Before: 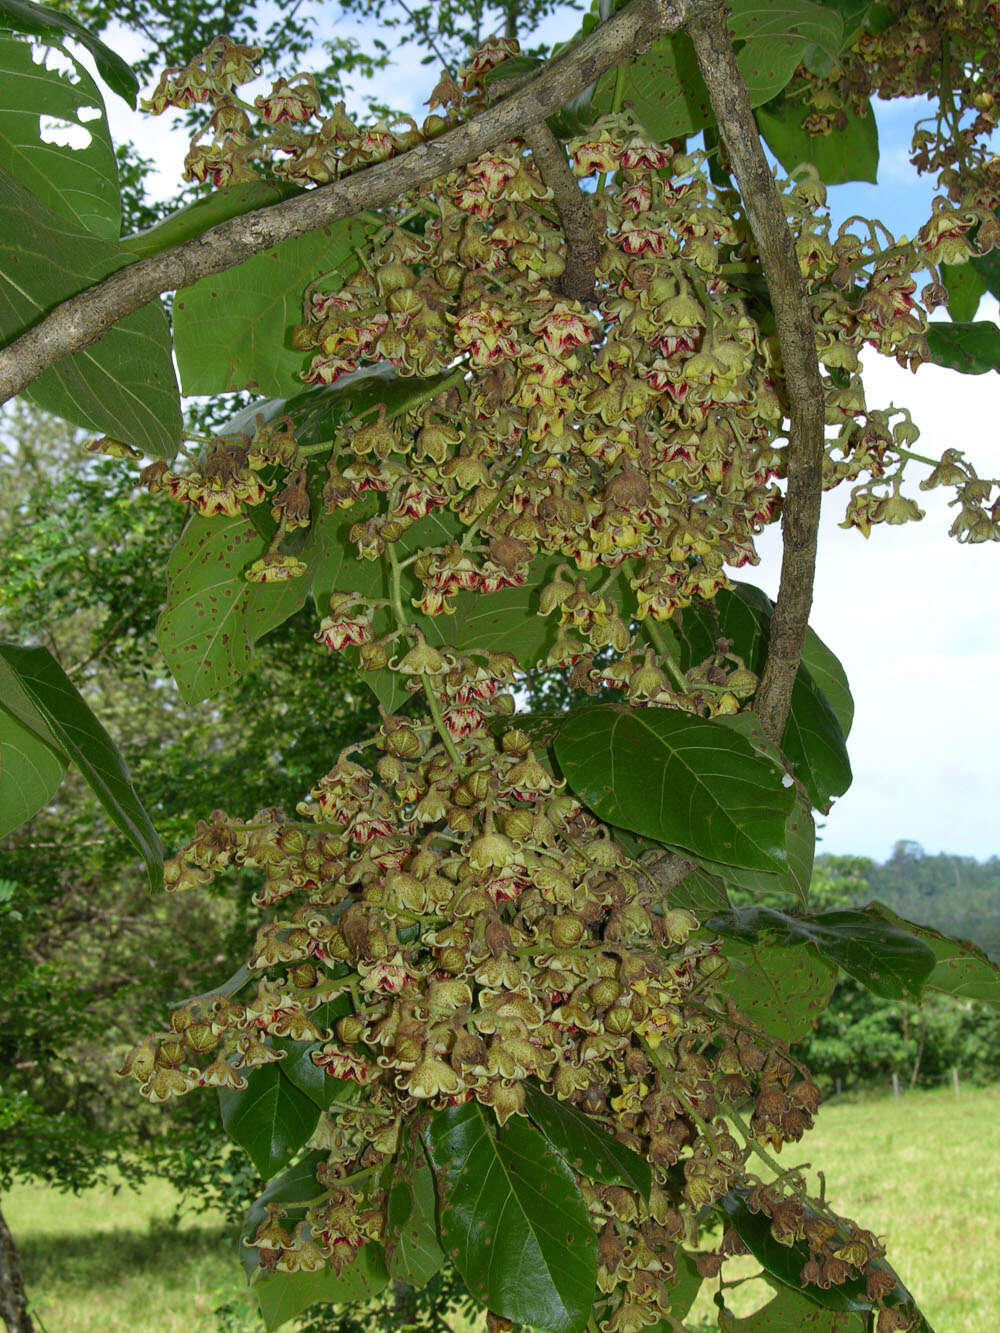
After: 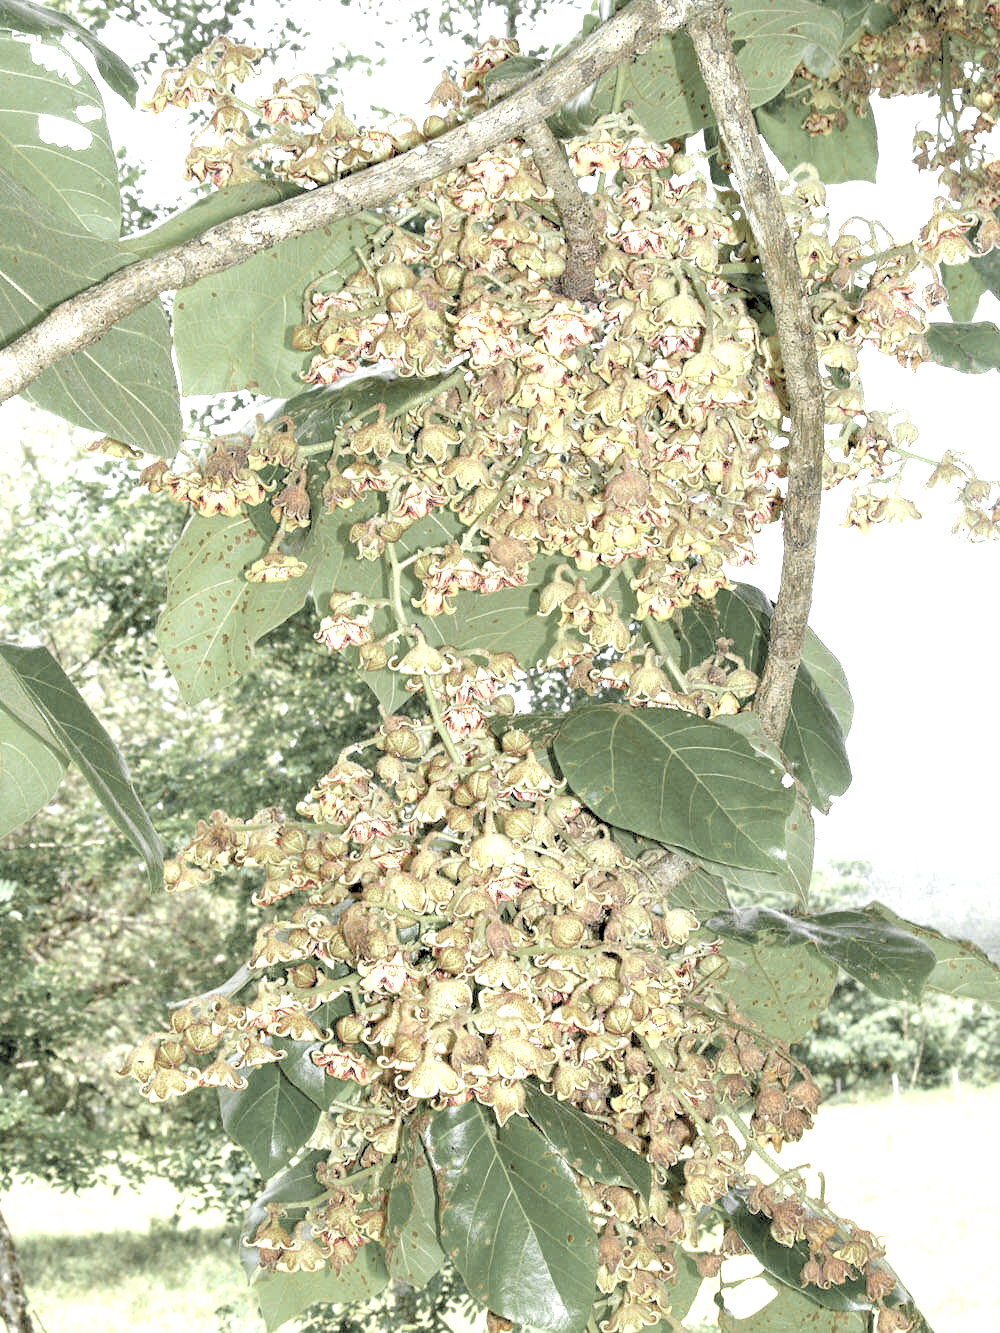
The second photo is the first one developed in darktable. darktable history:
exposure: black level correction 0.001, exposure 1.735 EV, compensate highlight preservation false
levels: levels [0.036, 0.364, 0.827]
color zones: curves: ch0 [(0, 0.613) (0.01, 0.613) (0.245, 0.448) (0.498, 0.529) (0.642, 0.665) (0.879, 0.777) (0.99, 0.613)]; ch1 [(0, 0.035) (0.121, 0.189) (0.259, 0.197) (0.415, 0.061) (0.589, 0.022) (0.732, 0.022) (0.857, 0.026) (0.991, 0.053)]
